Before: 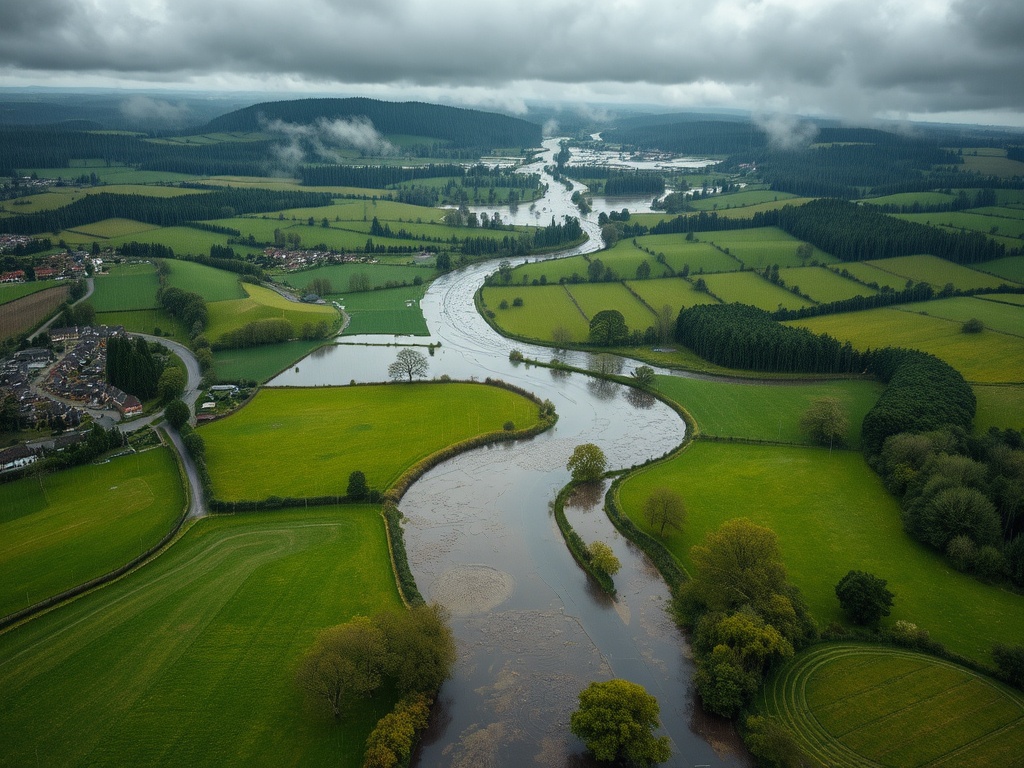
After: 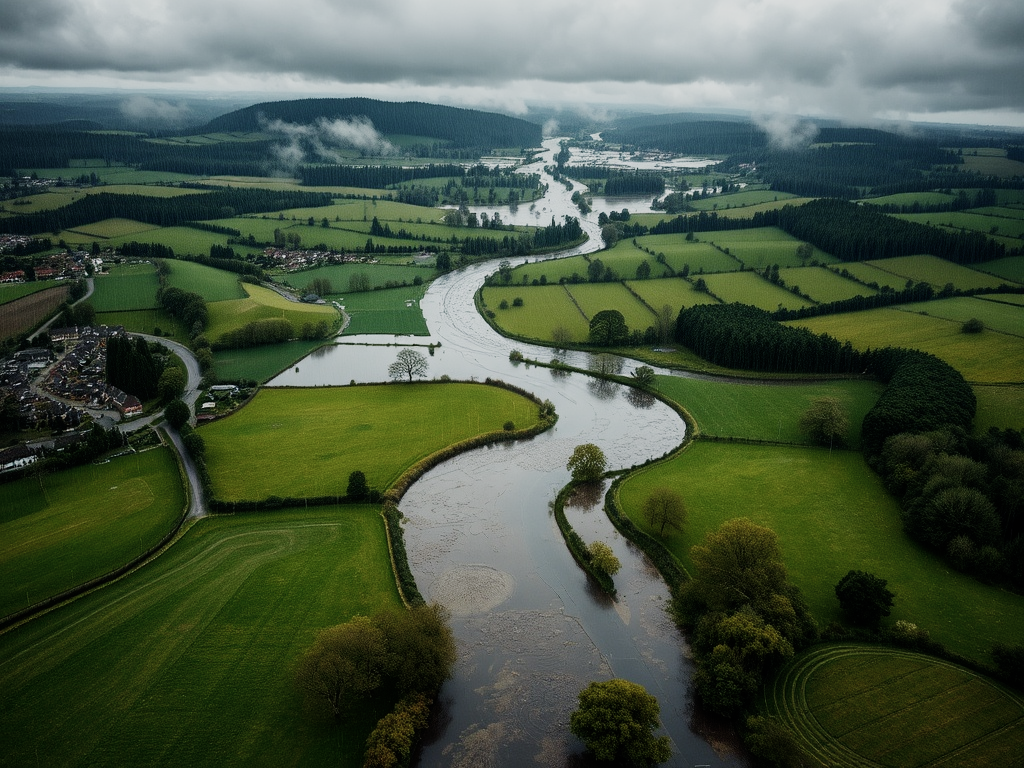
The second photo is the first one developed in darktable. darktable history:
contrast brightness saturation: contrast 0.06, brightness -0.01, saturation -0.23
sigmoid: contrast 1.6, skew -0.2, preserve hue 0%, red attenuation 0.1, red rotation 0.035, green attenuation 0.1, green rotation -0.017, blue attenuation 0.15, blue rotation -0.052, base primaries Rec2020
